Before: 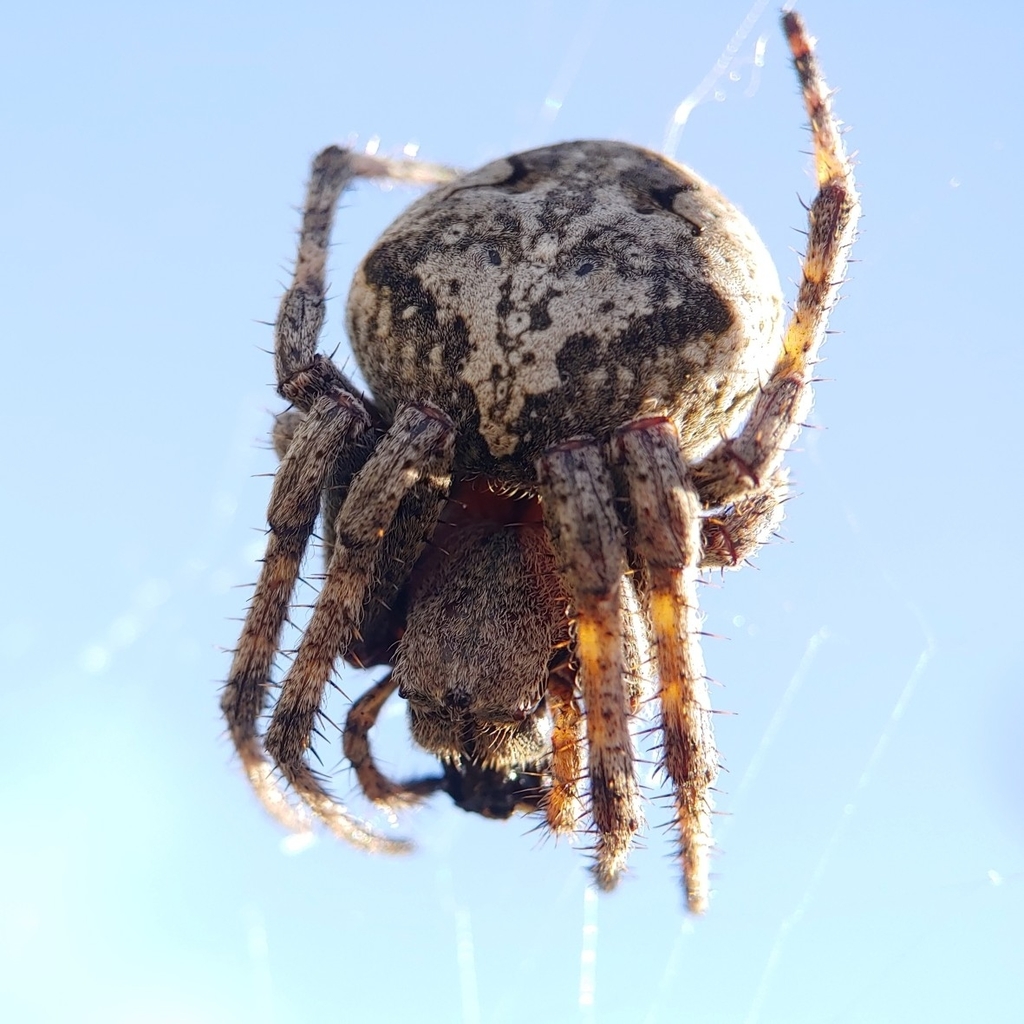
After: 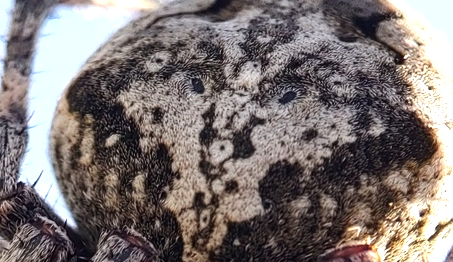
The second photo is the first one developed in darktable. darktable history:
tone equalizer: -8 EV -0.746 EV, -7 EV -0.688 EV, -6 EV -0.601 EV, -5 EV -0.418 EV, -3 EV 0.4 EV, -2 EV 0.6 EV, -1 EV 0.687 EV, +0 EV 0.776 EV, edges refinement/feathering 500, mask exposure compensation -1.57 EV, preserve details no
crop: left 29.064%, top 16.865%, right 26.694%, bottom 57.486%
shadows and highlights: low approximation 0.01, soften with gaussian
